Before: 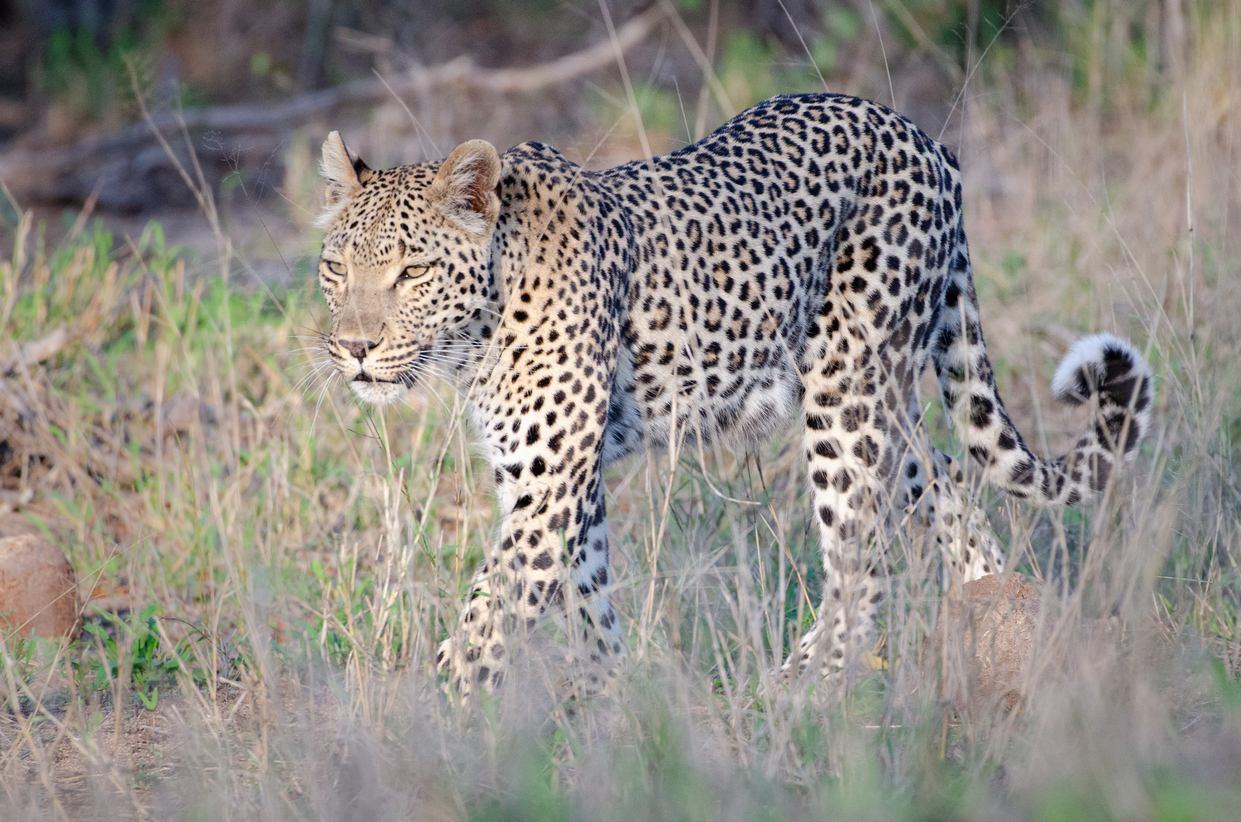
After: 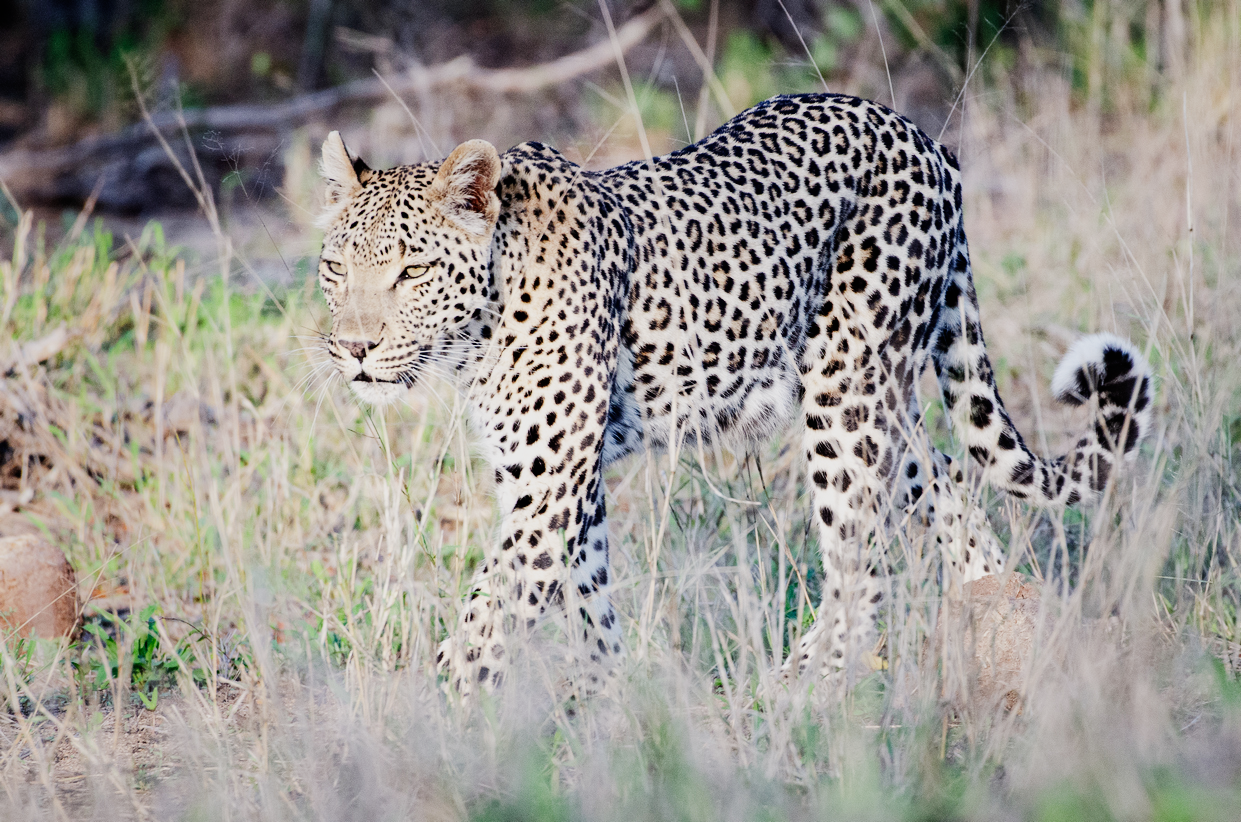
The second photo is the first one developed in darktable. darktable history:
tone equalizer: -8 EV -0.417 EV, -7 EV -0.389 EV, -6 EV -0.333 EV, -5 EV -0.222 EV, -3 EV 0.222 EV, -2 EV 0.333 EV, -1 EV 0.389 EV, +0 EV 0.417 EV, edges refinement/feathering 500, mask exposure compensation -1.57 EV, preserve details no
sigmoid: contrast 1.7, skew -0.2, preserve hue 0%, red attenuation 0.1, red rotation 0.035, green attenuation 0.1, green rotation -0.017, blue attenuation 0.15, blue rotation -0.052, base primaries Rec2020
